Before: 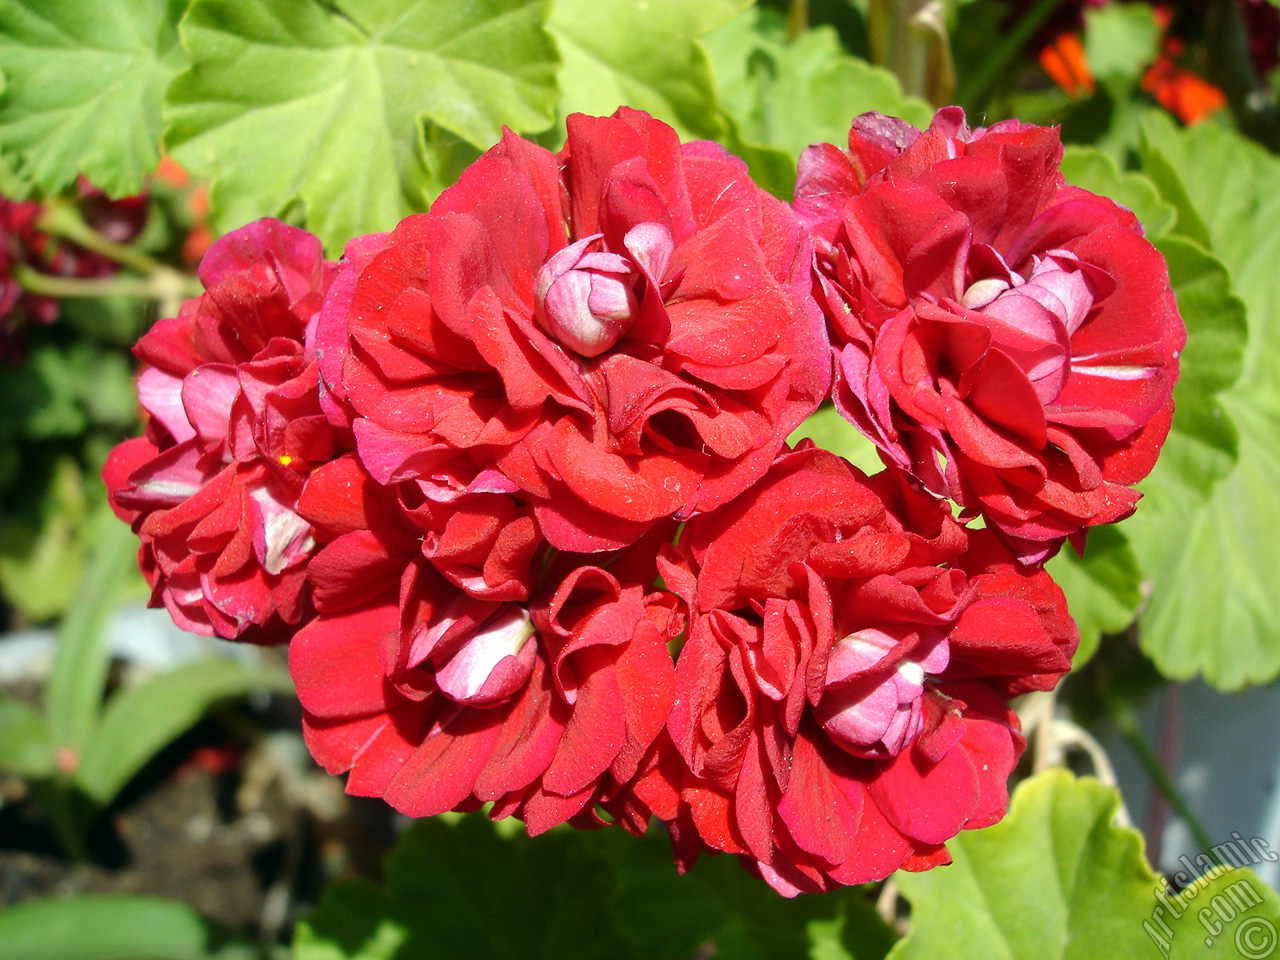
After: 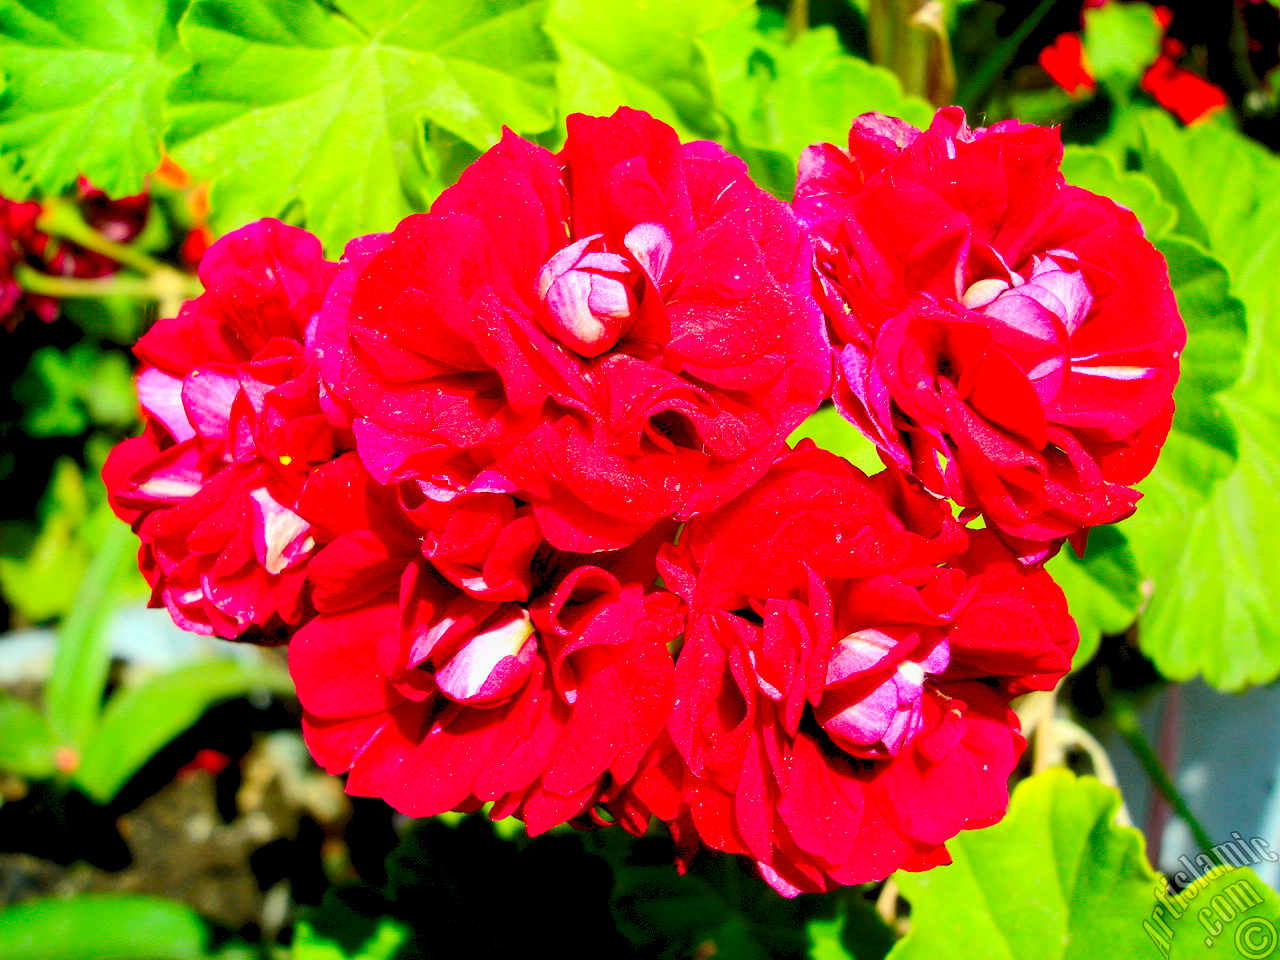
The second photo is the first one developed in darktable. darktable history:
local contrast: highlights 100%, shadows 100%, detail 120%, midtone range 0.2
rgb levels: preserve colors sum RGB, levels [[0.038, 0.433, 0.934], [0, 0.5, 1], [0, 0.5, 1]]
contrast brightness saturation: contrast 0.26, brightness 0.02, saturation 0.87
